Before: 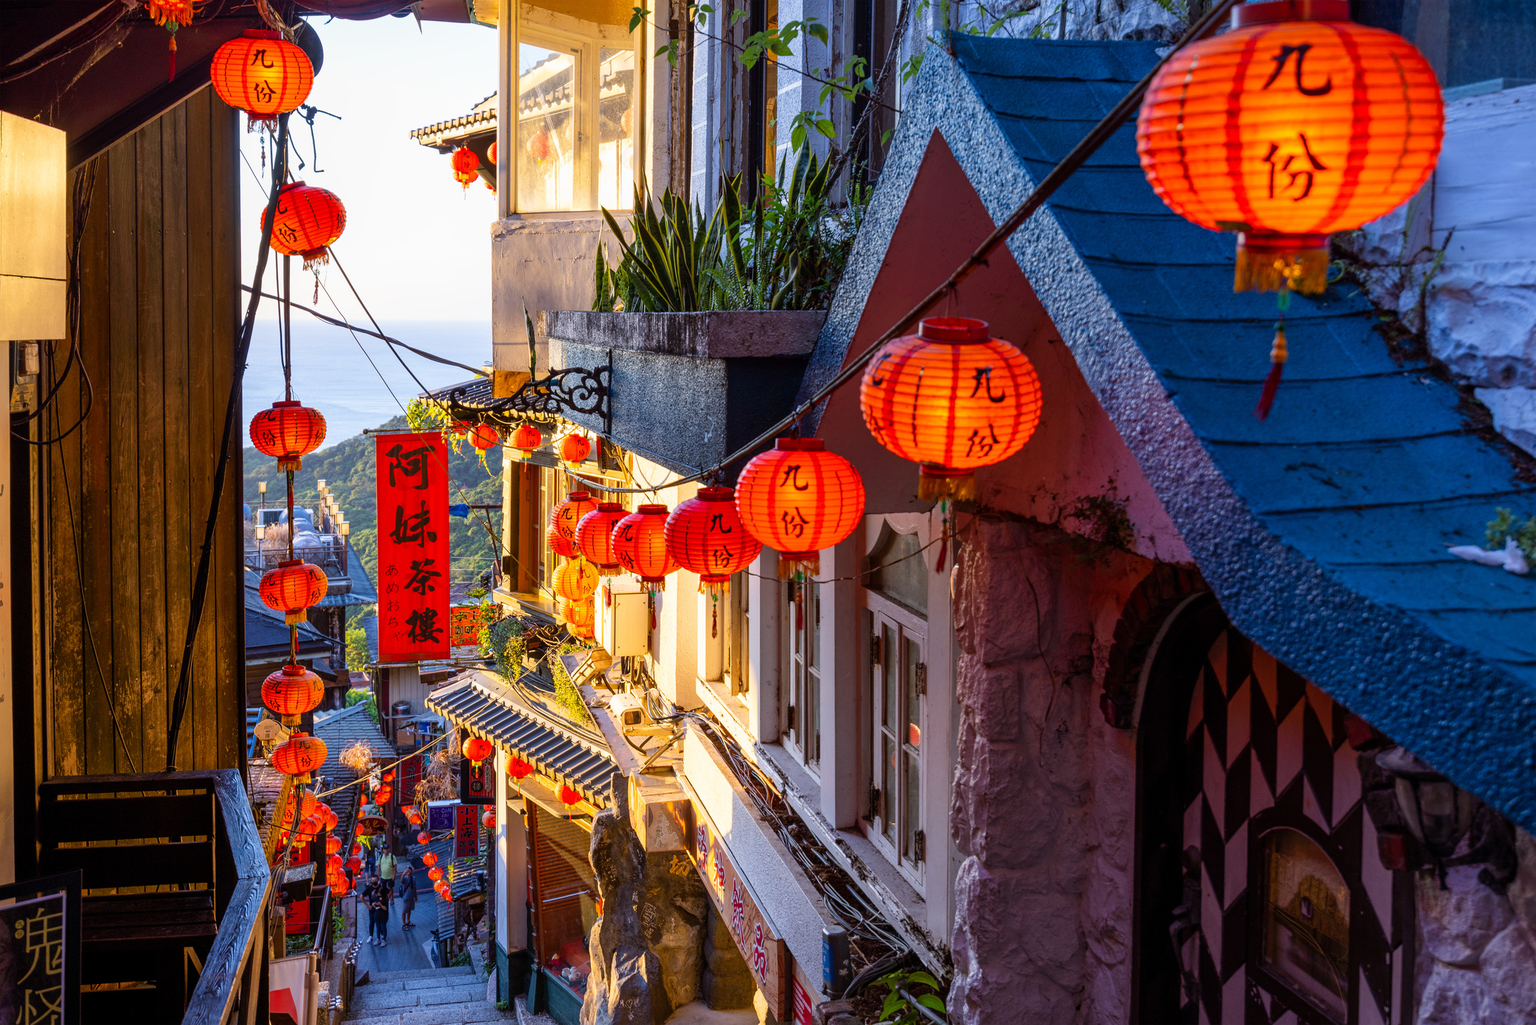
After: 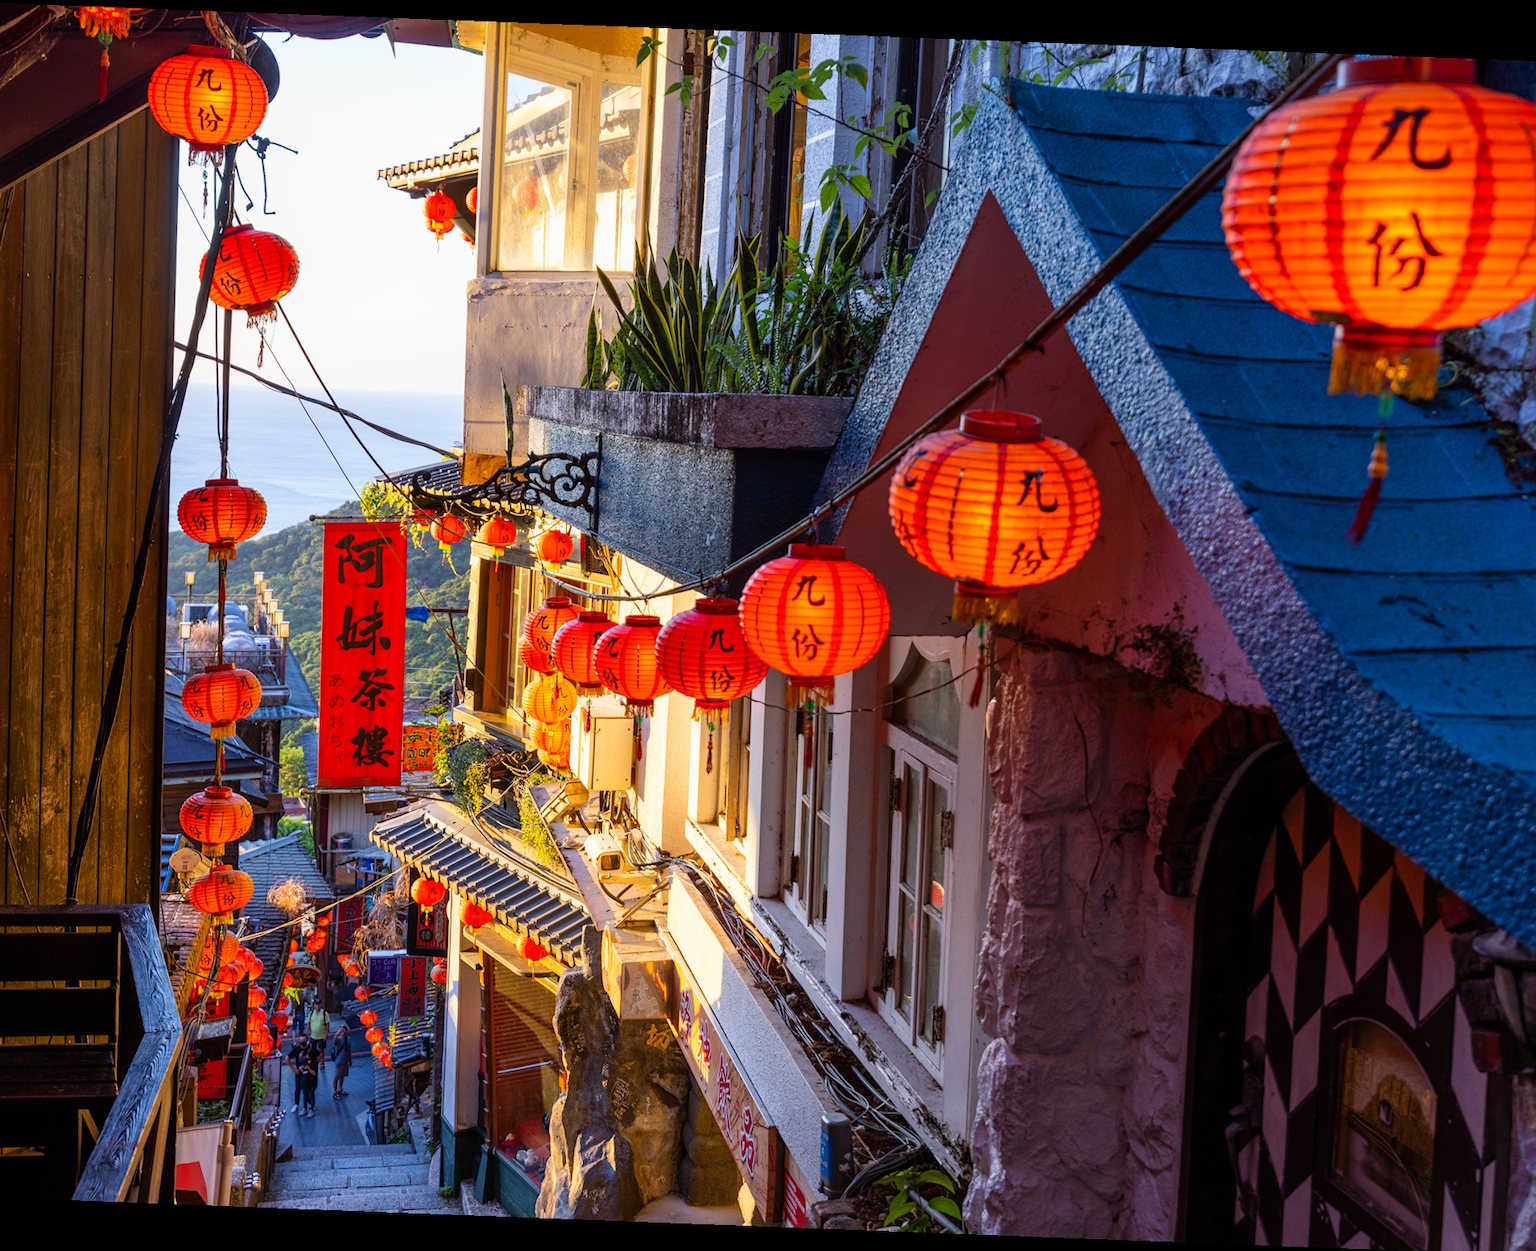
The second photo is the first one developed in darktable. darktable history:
crop: left 7.598%, right 7.873%
rotate and perspective: rotation 2.17°, automatic cropping off
